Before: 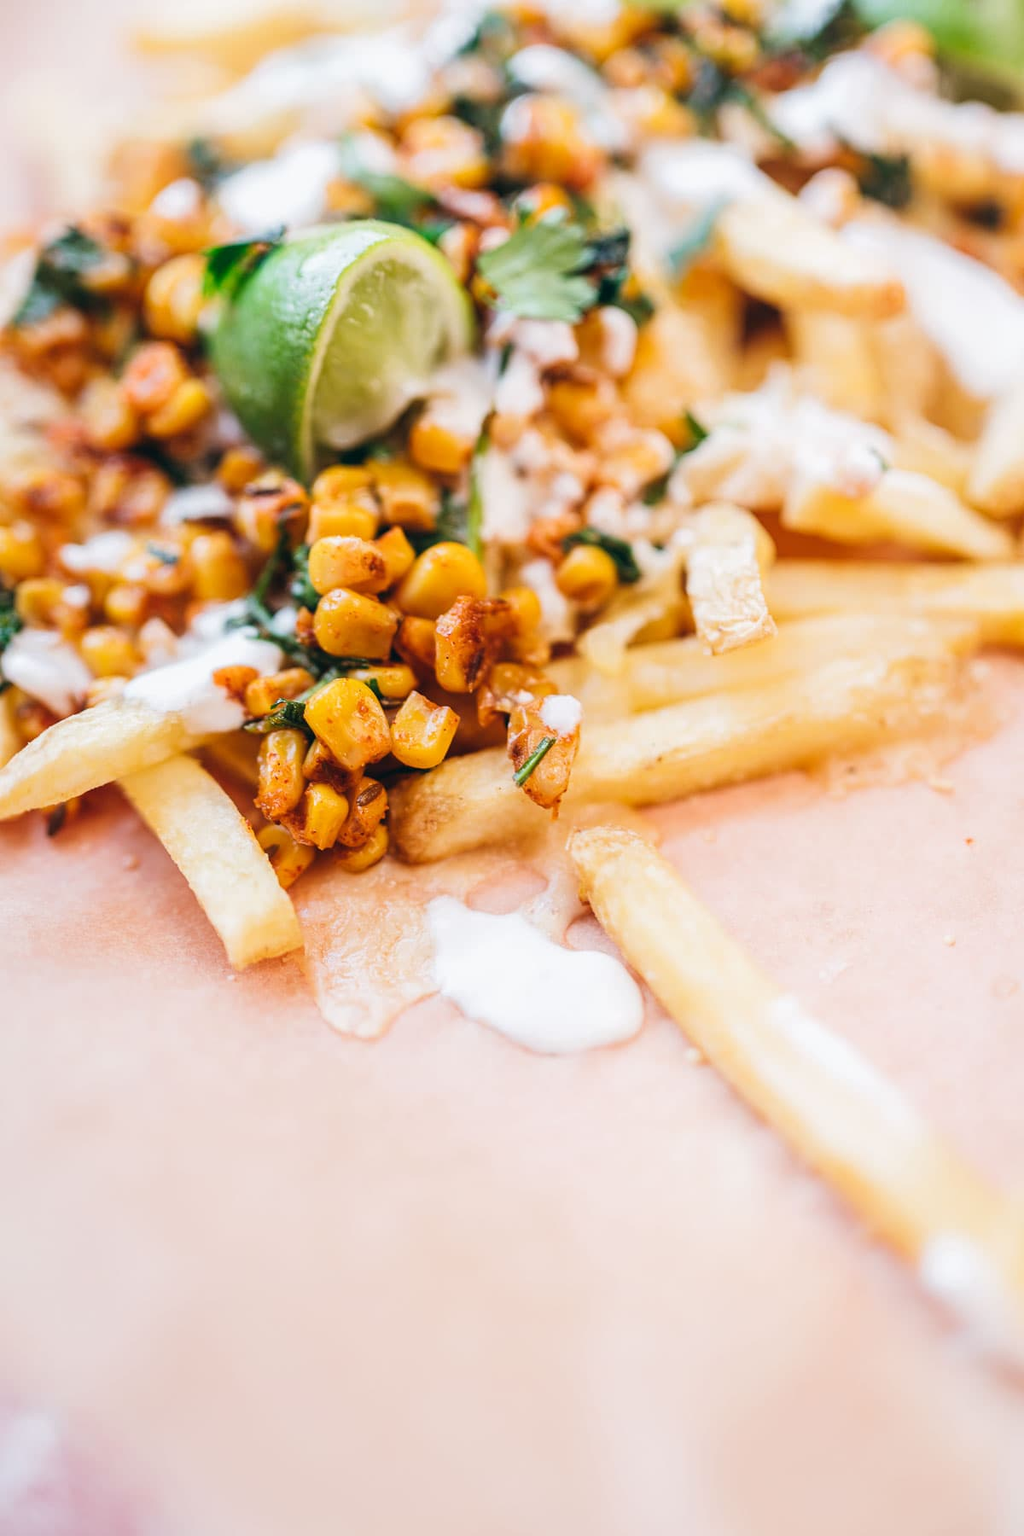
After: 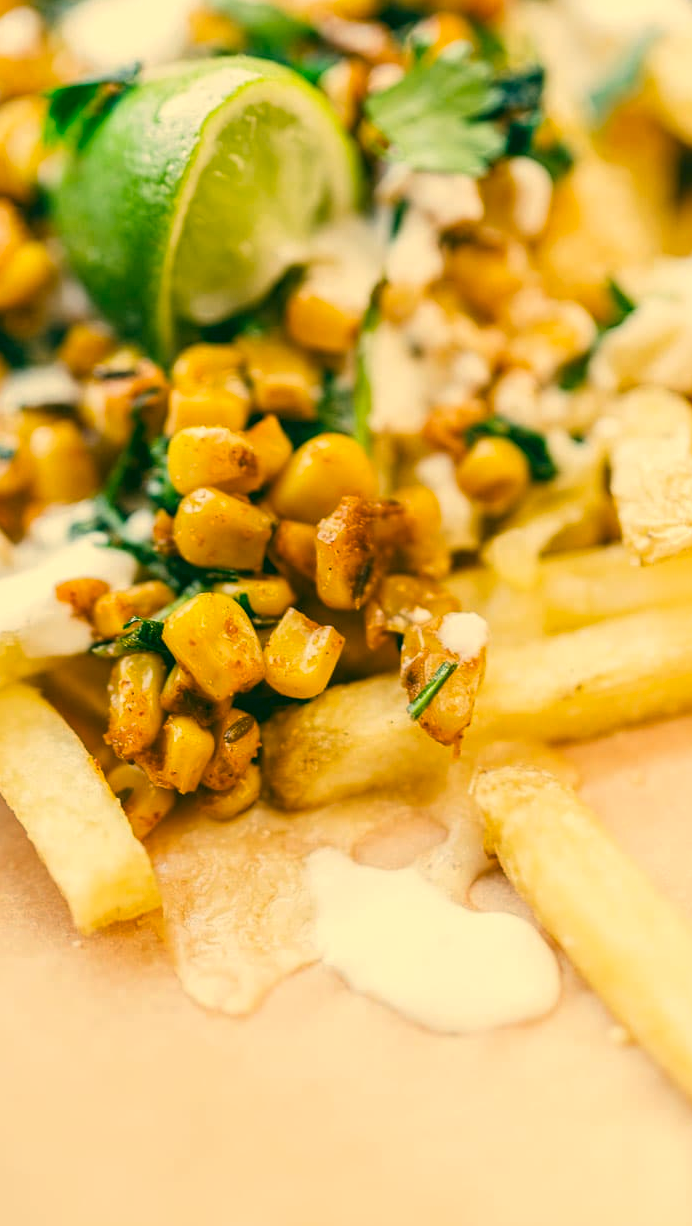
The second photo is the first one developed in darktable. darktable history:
color correction: highlights a* 5.67, highlights b* 32.88, shadows a* -26.11, shadows b* 3.88
crop: left 16.215%, top 11.26%, right 26.063%, bottom 20.581%
